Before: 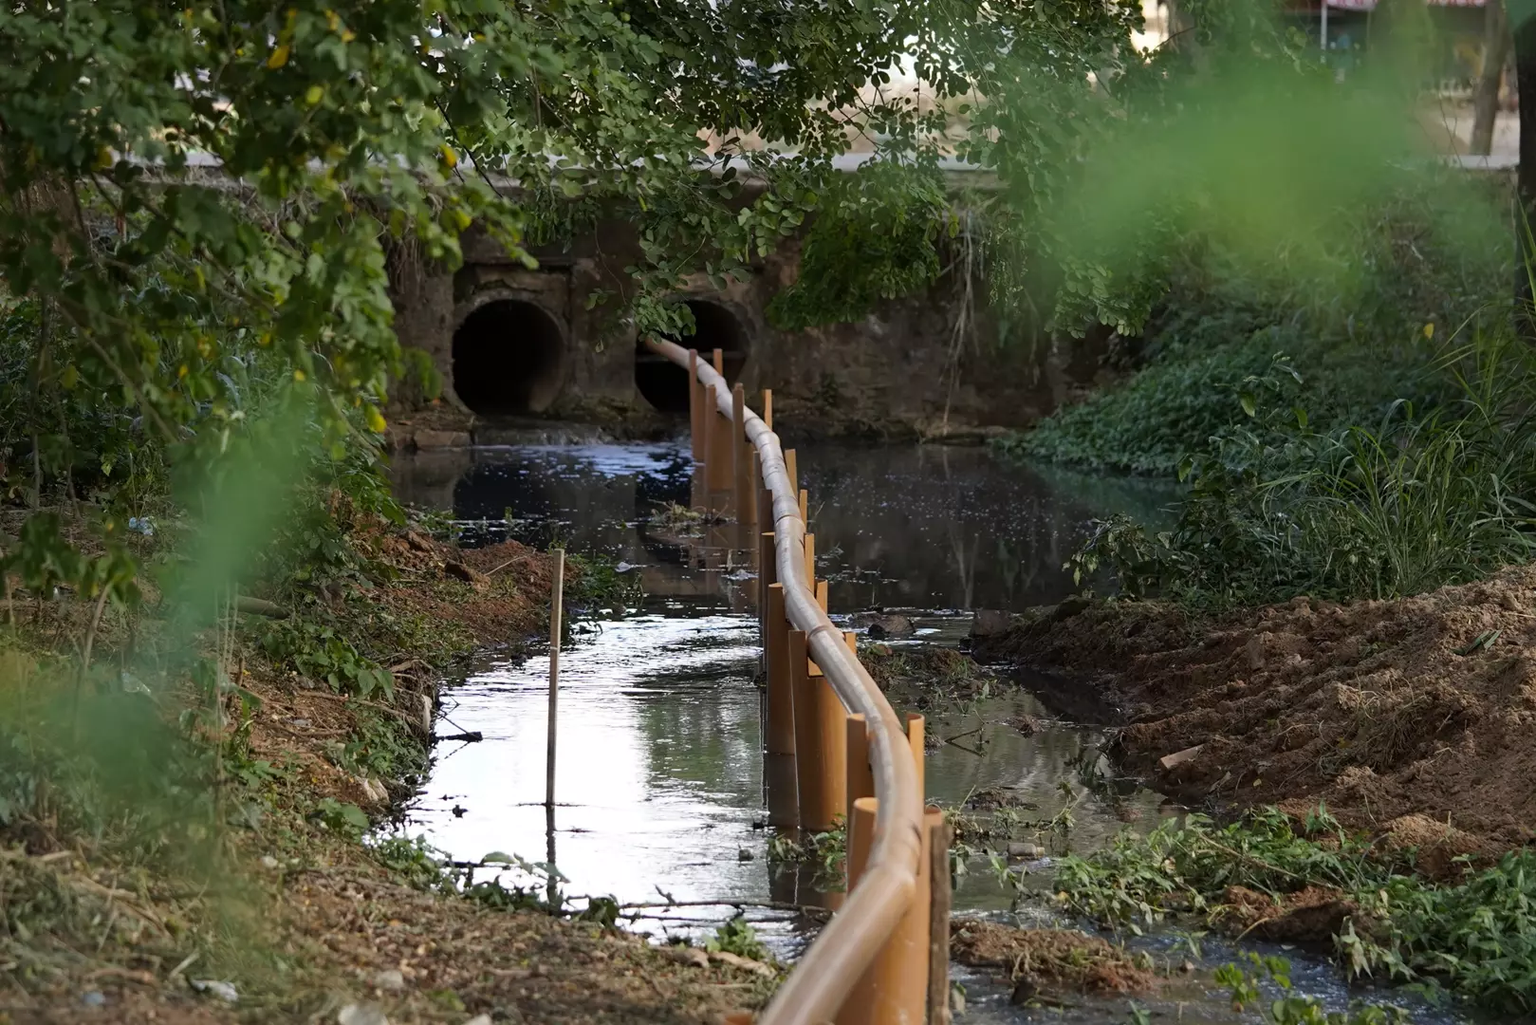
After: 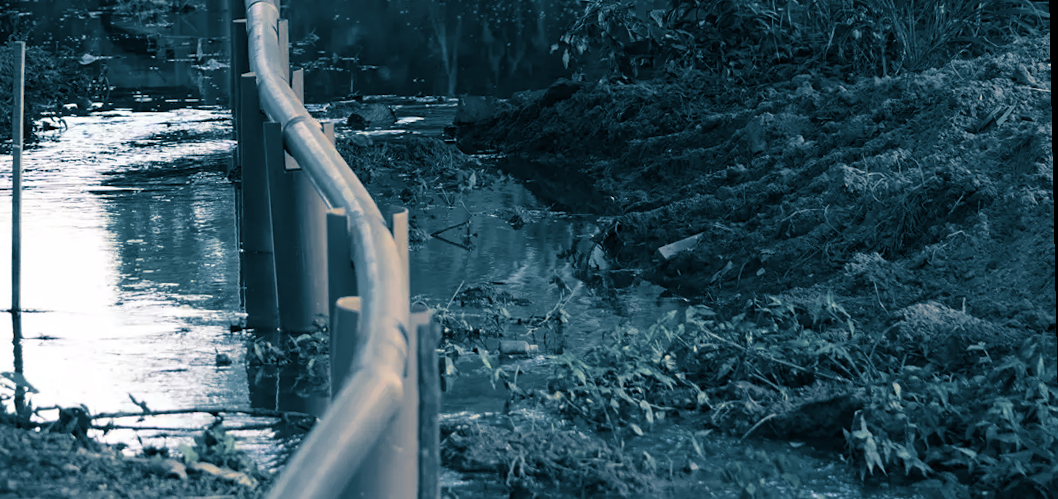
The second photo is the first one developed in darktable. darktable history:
rotate and perspective: rotation -1.24°, automatic cropping off
crop and rotate: left 35.509%, top 50.238%, bottom 4.934%
split-toning: shadows › hue 212.4°, balance -70
